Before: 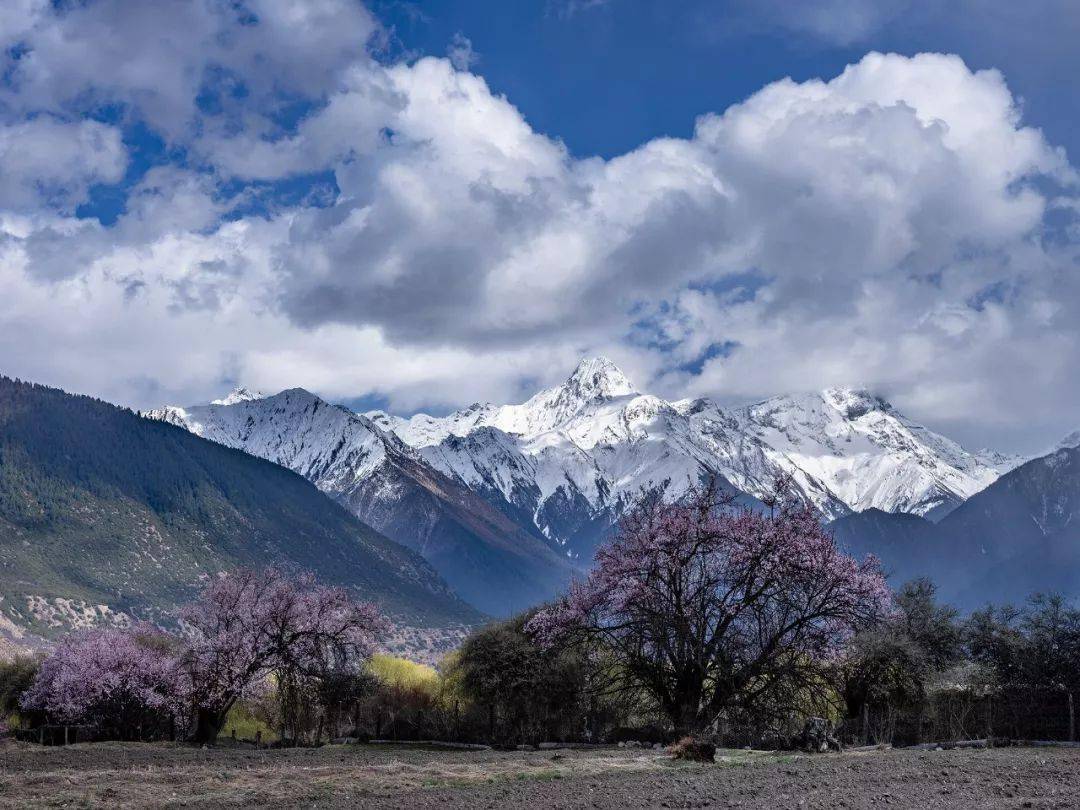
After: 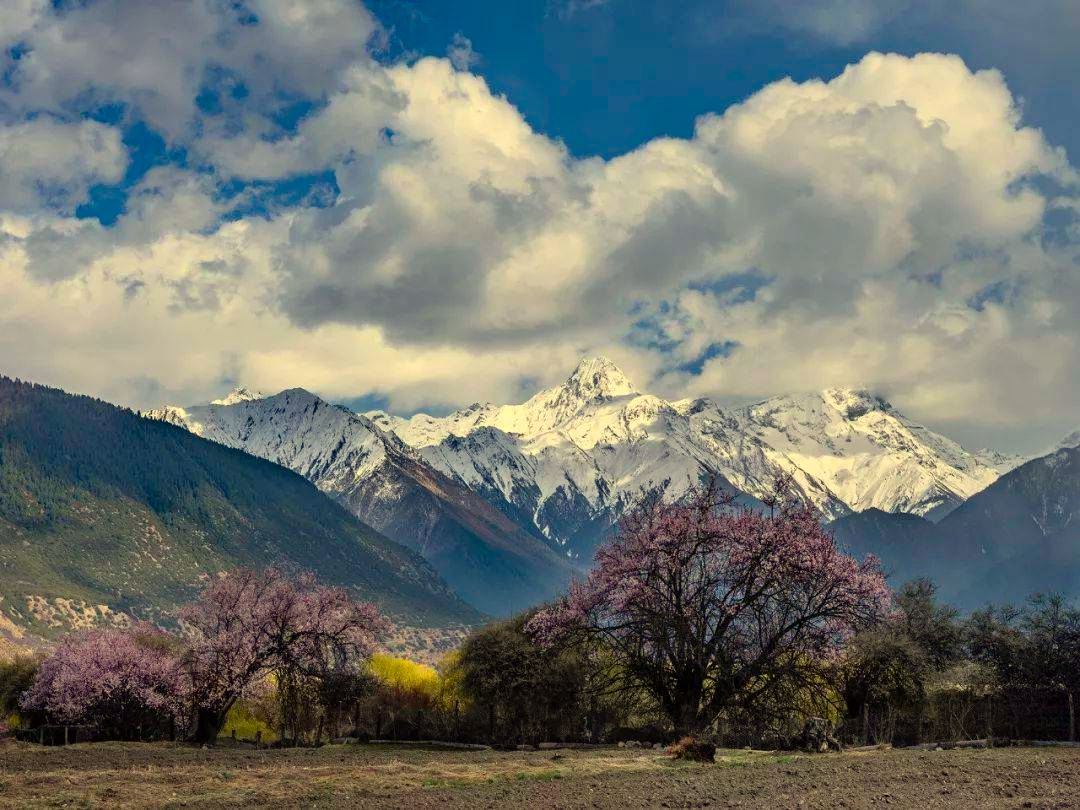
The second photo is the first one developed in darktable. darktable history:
white balance: red 1.08, blue 0.791
color balance rgb: perceptual saturation grading › global saturation 30%, global vibrance 20%
